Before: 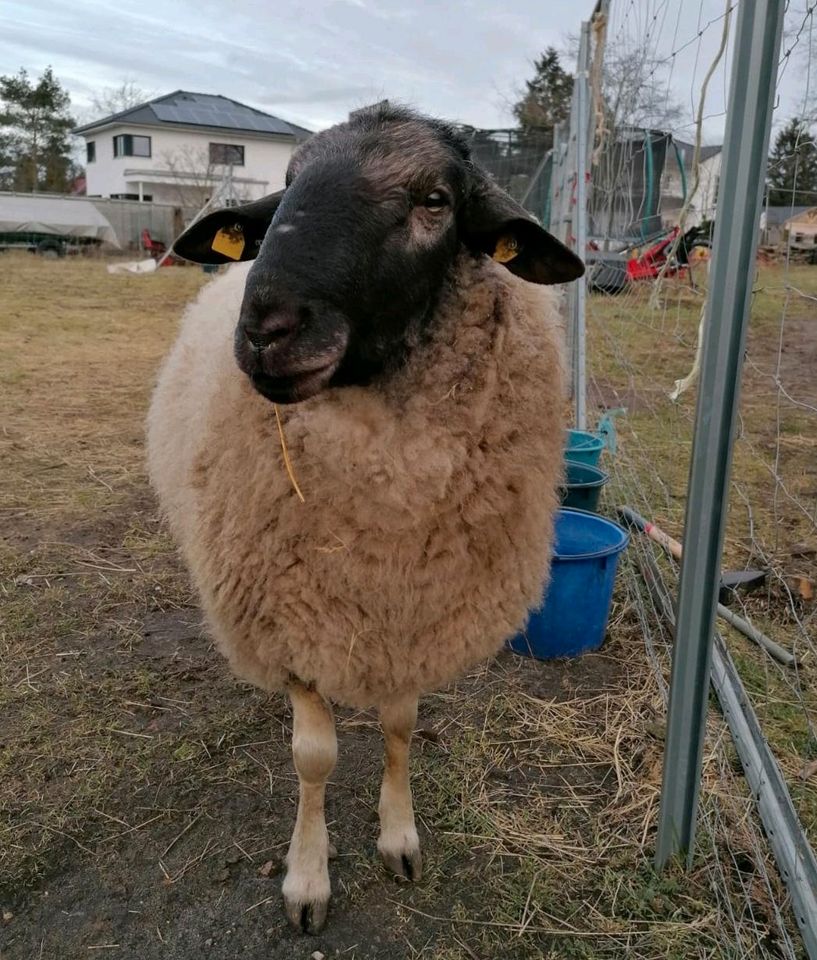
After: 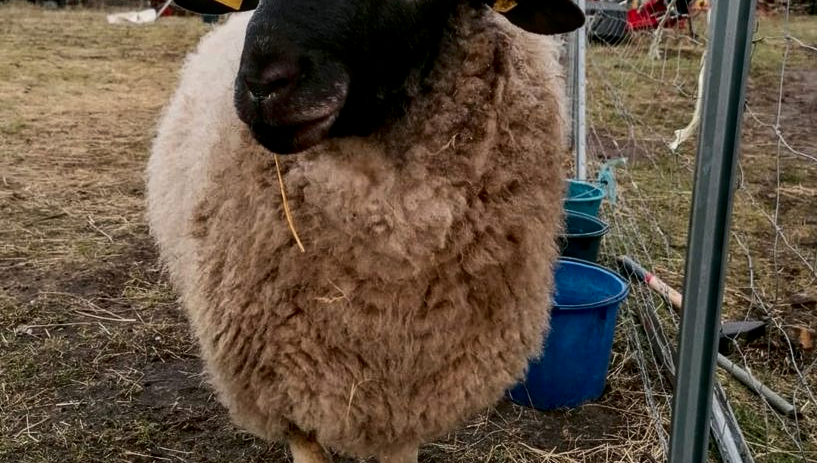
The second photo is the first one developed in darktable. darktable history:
local contrast: on, module defaults
contrast brightness saturation: contrast 0.288
crop and rotate: top 26.105%, bottom 25.631%
